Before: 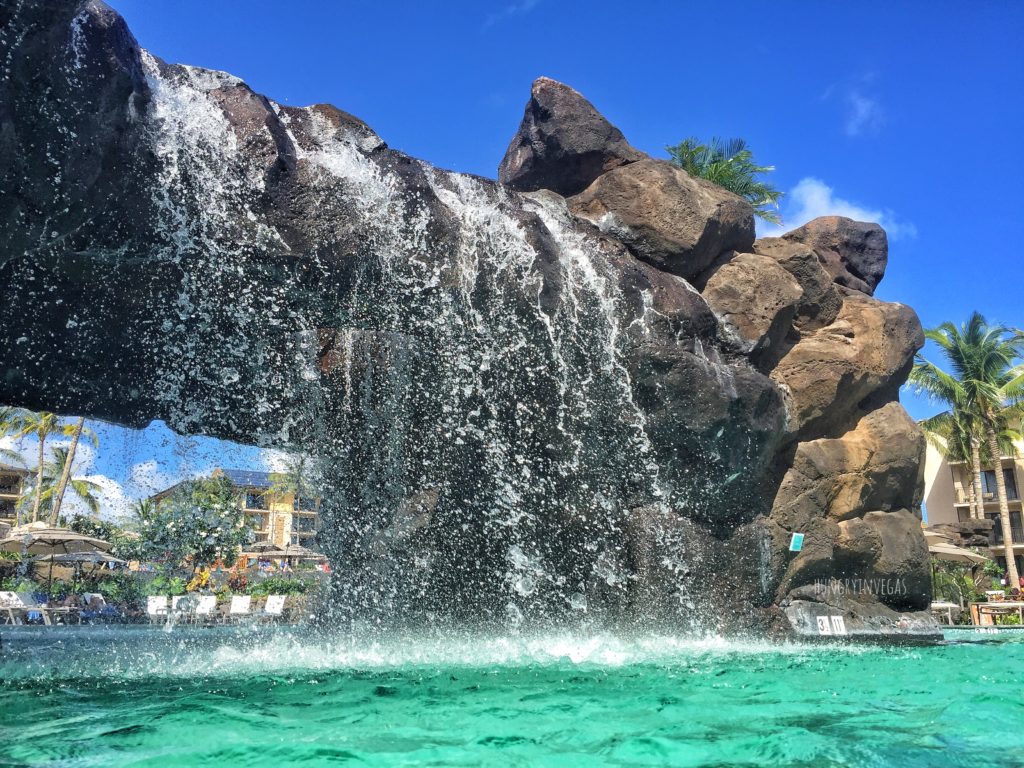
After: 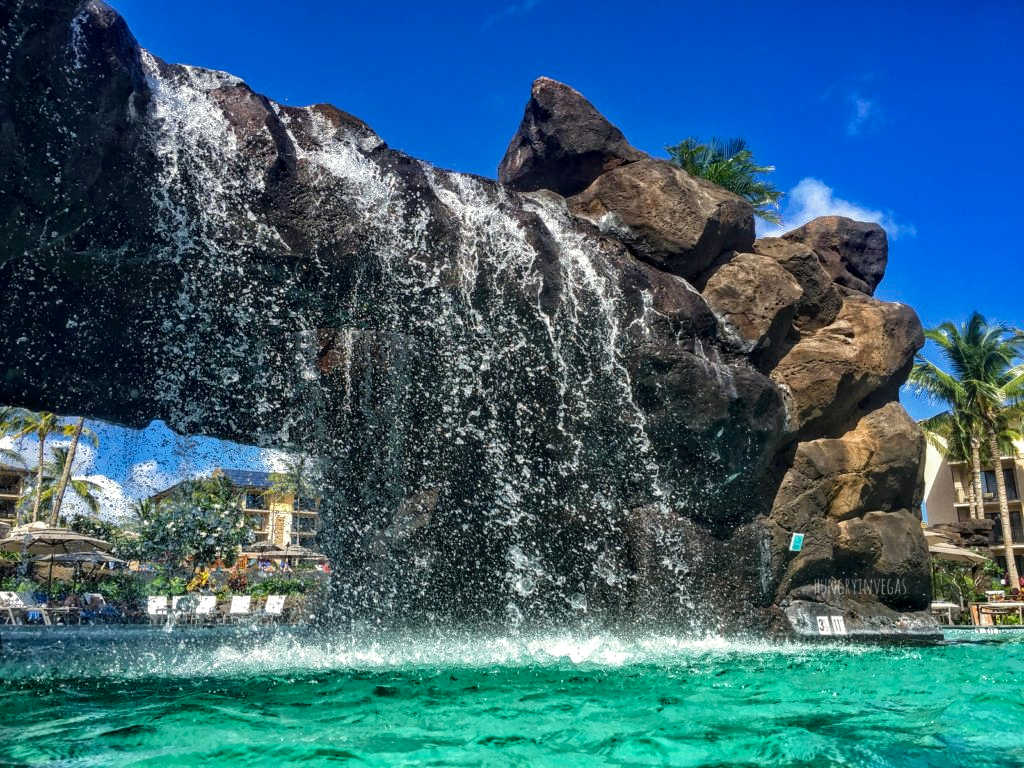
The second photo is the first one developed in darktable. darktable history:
local contrast: on, module defaults
split-toning: shadows › saturation 0.61, highlights › saturation 0.58, balance -28.74, compress 87.36%
contrast brightness saturation: brightness -0.2, saturation 0.08
